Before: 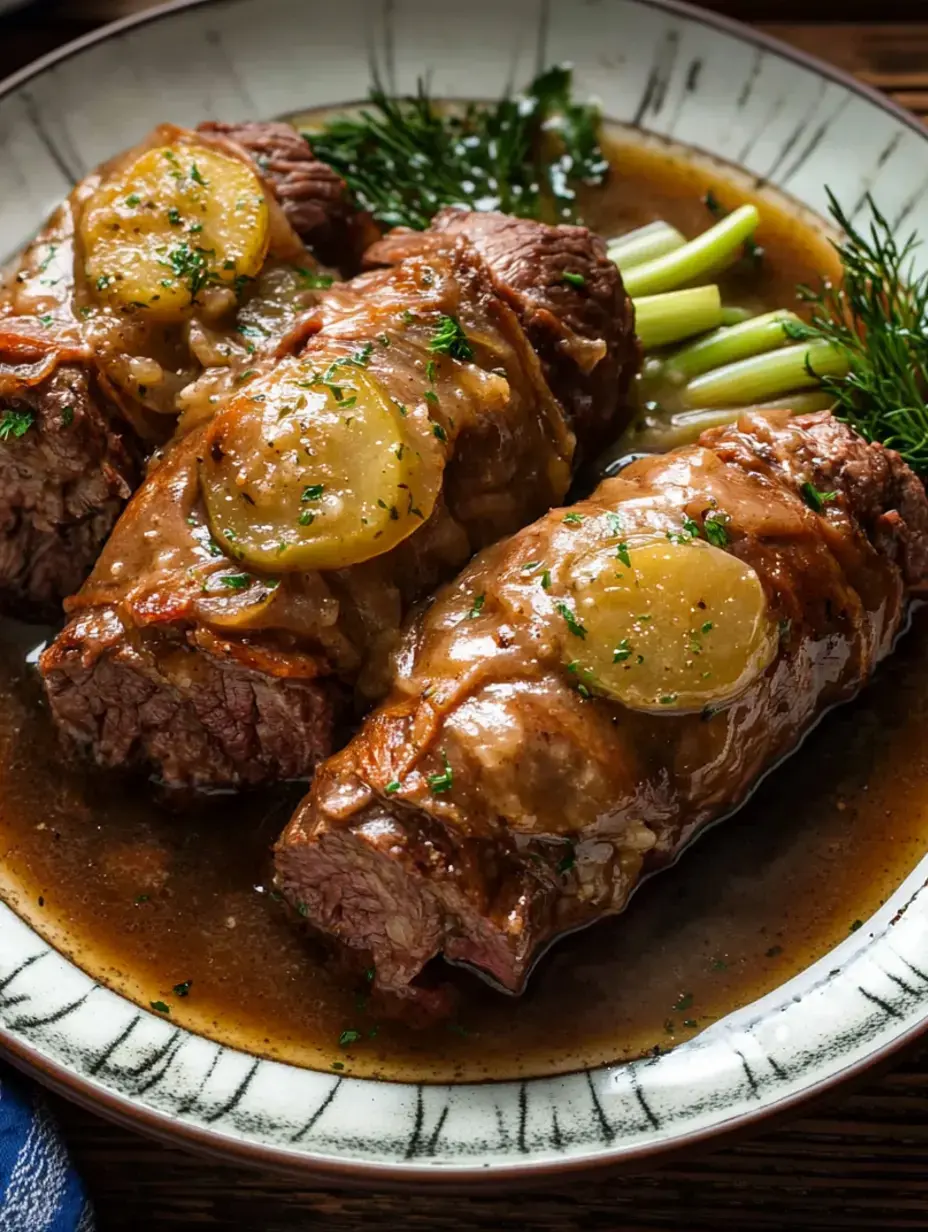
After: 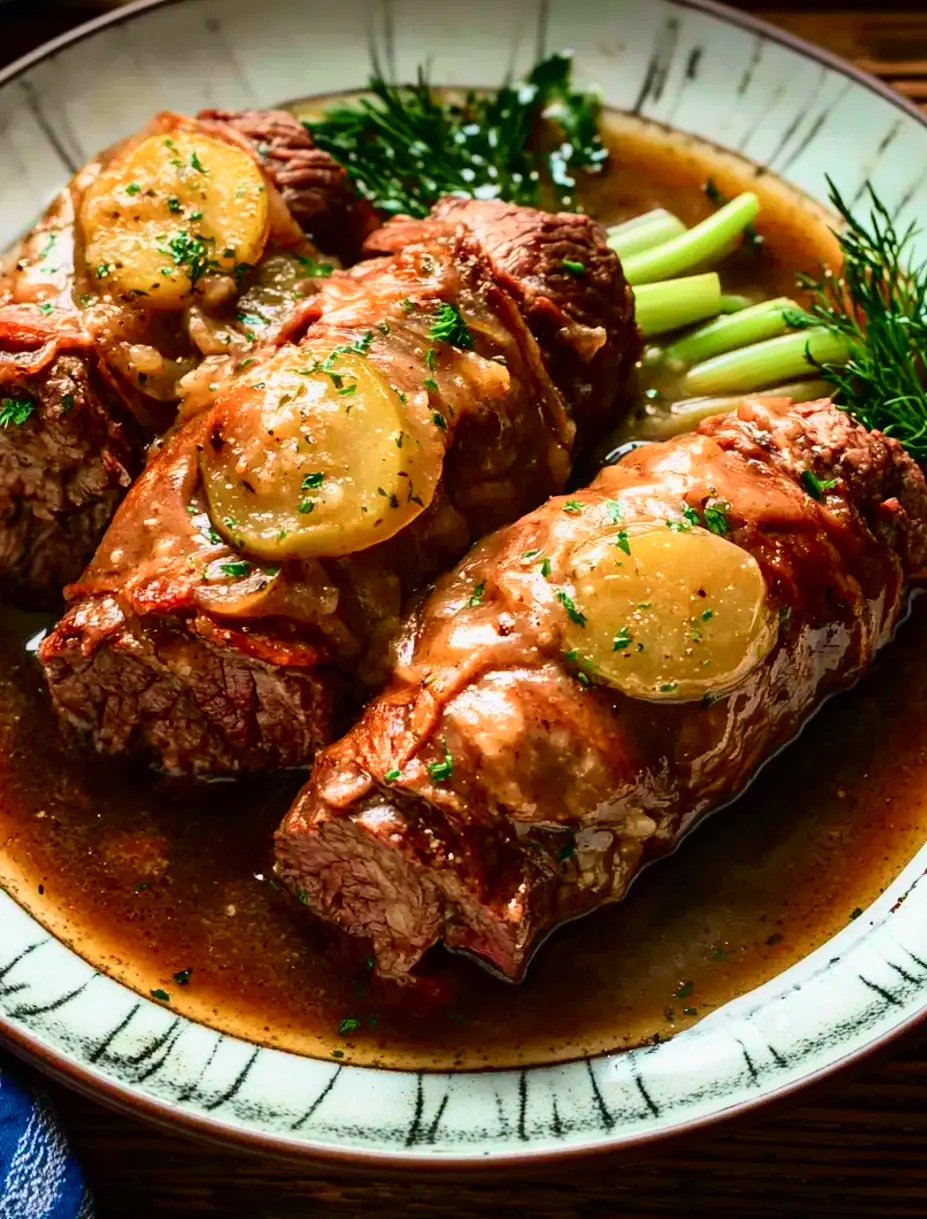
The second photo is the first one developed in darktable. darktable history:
tone curve: curves: ch0 [(0, 0.003) (0.044, 0.032) (0.12, 0.089) (0.19, 0.175) (0.271, 0.294) (0.457, 0.546) (0.588, 0.71) (0.701, 0.815) (0.86, 0.922) (1, 0.982)]; ch1 [(0, 0) (0.247, 0.215) (0.433, 0.382) (0.466, 0.426) (0.493, 0.481) (0.501, 0.5) (0.517, 0.524) (0.557, 0.582) (0.598, 0.651) (0.671, 0.735) (0.796, 0.85) (1, 1)]; ch2 [(0, 0) (0.249, 0.216) (0.357, 0.317) (0.448, 0.432) (0.478, 0.492) (0.498, 0.499) (0.517, 0.53) (0.537, 0.57) (0.569, 0.623) (0.61, 0.663) (0.706, 0.75) (0.808, 0.809) (0.991, 0.968)], color space Lab, independent channels, preserve colors none
crop: top 1.049%, right 0.001%
